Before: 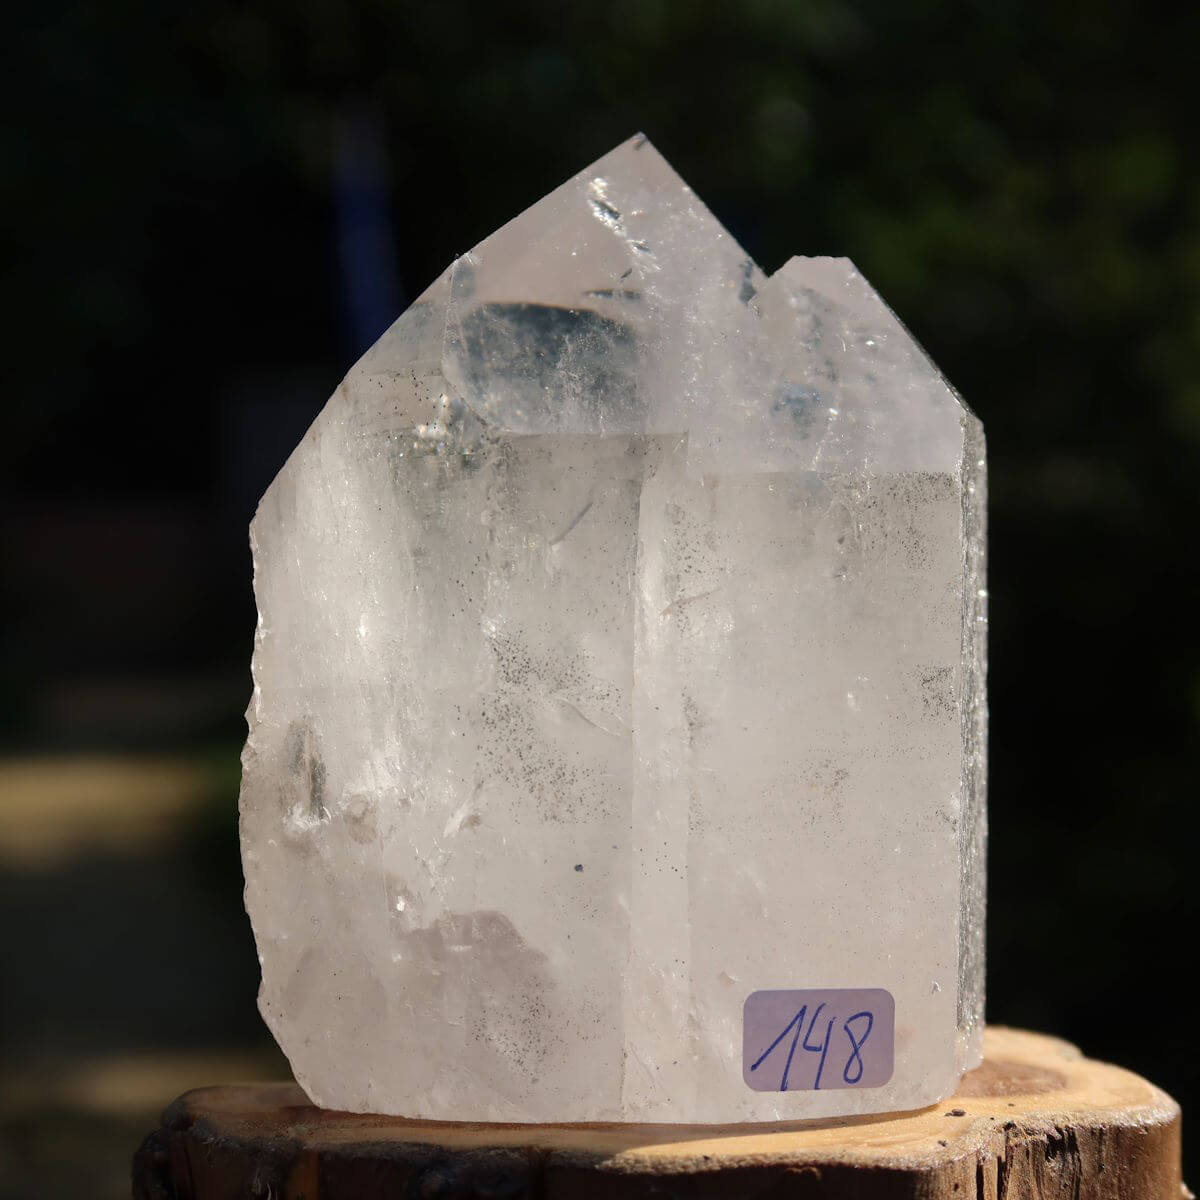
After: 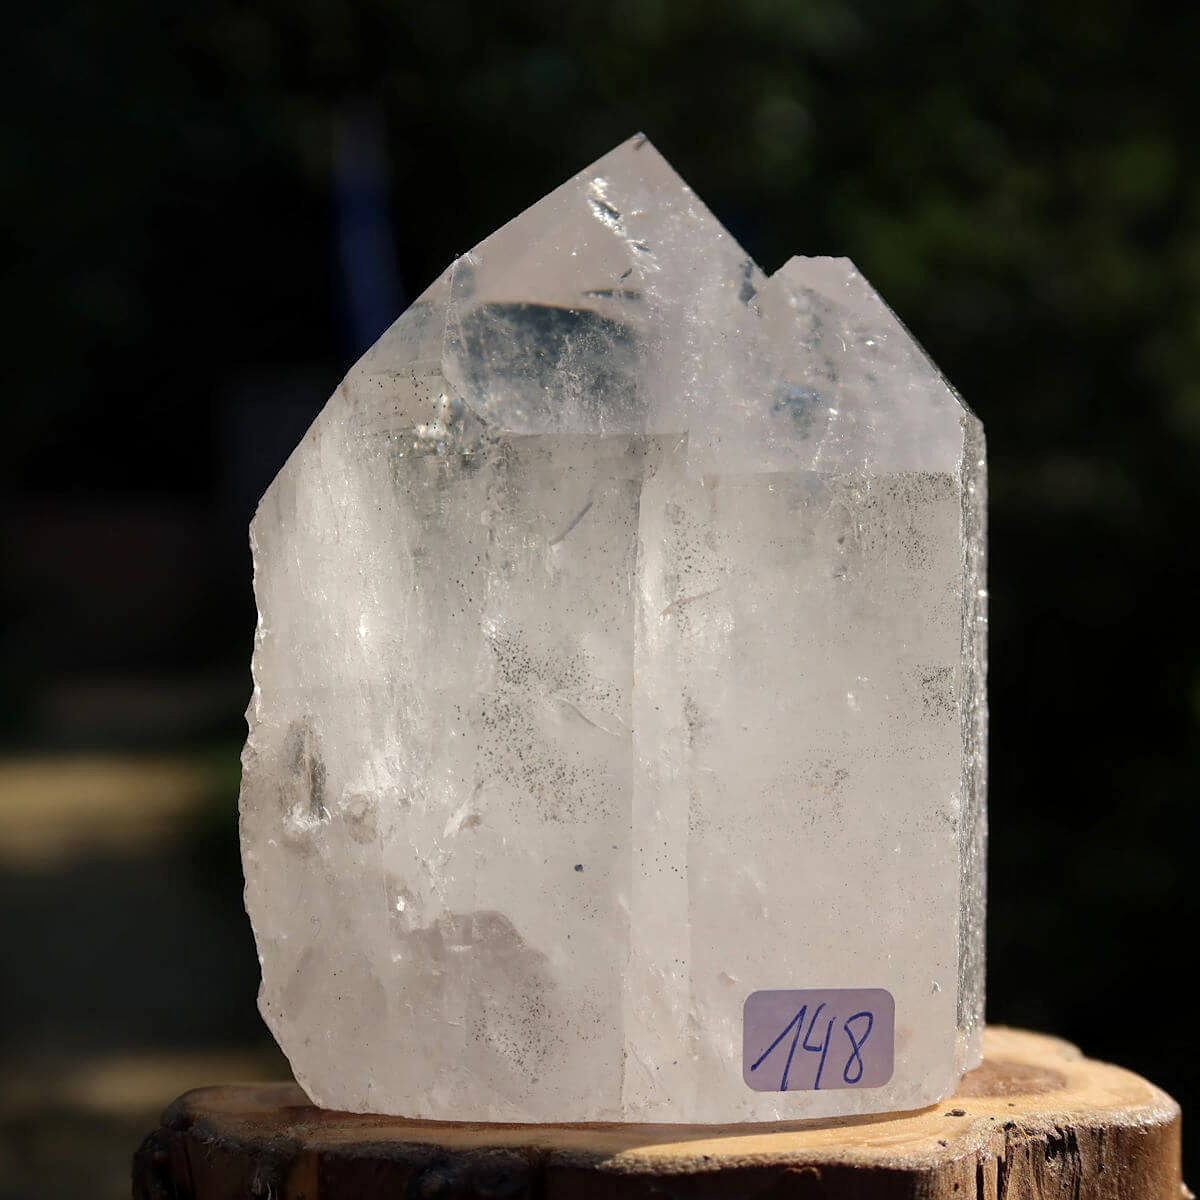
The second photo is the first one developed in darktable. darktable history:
local contrast: highlights 100%, shadows 101%, detail 120%, midtone range 0.2
sharpen: radius 1.294, amount 0.292, threshold 0.166
